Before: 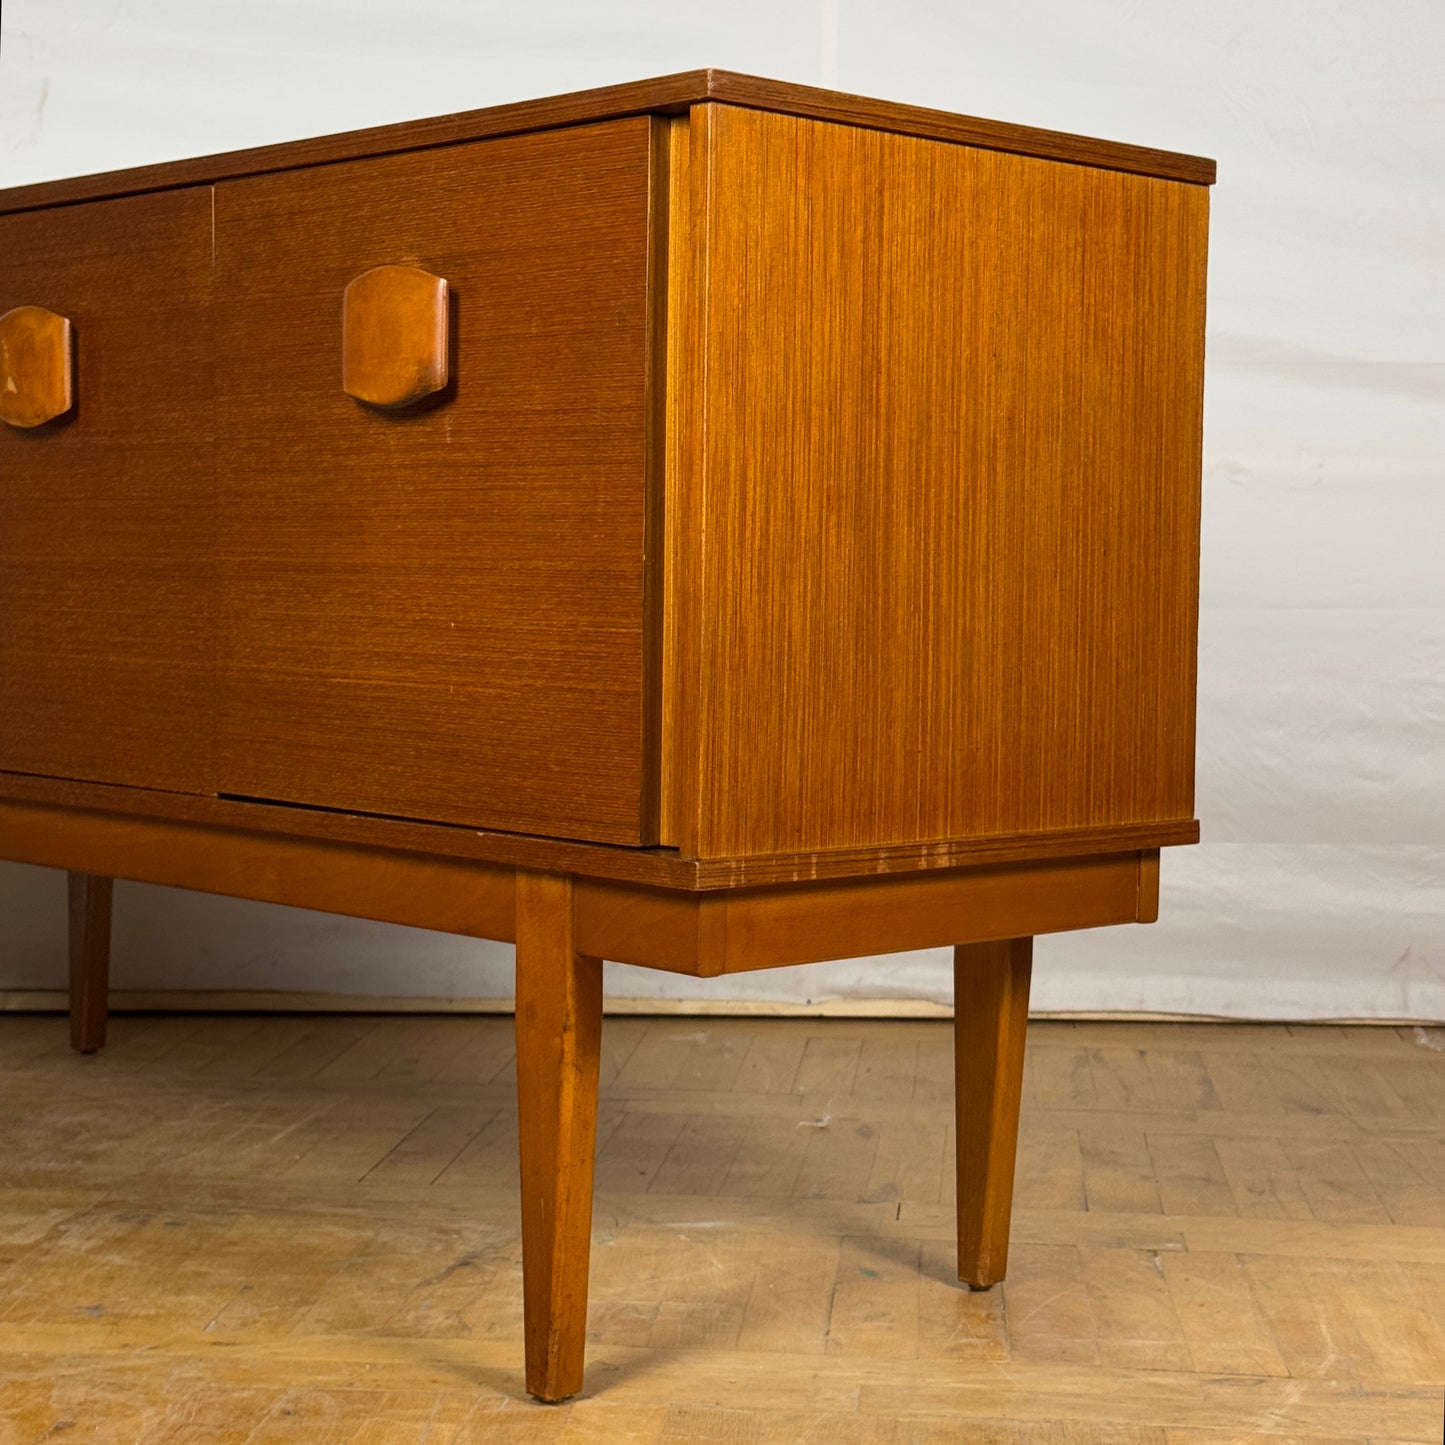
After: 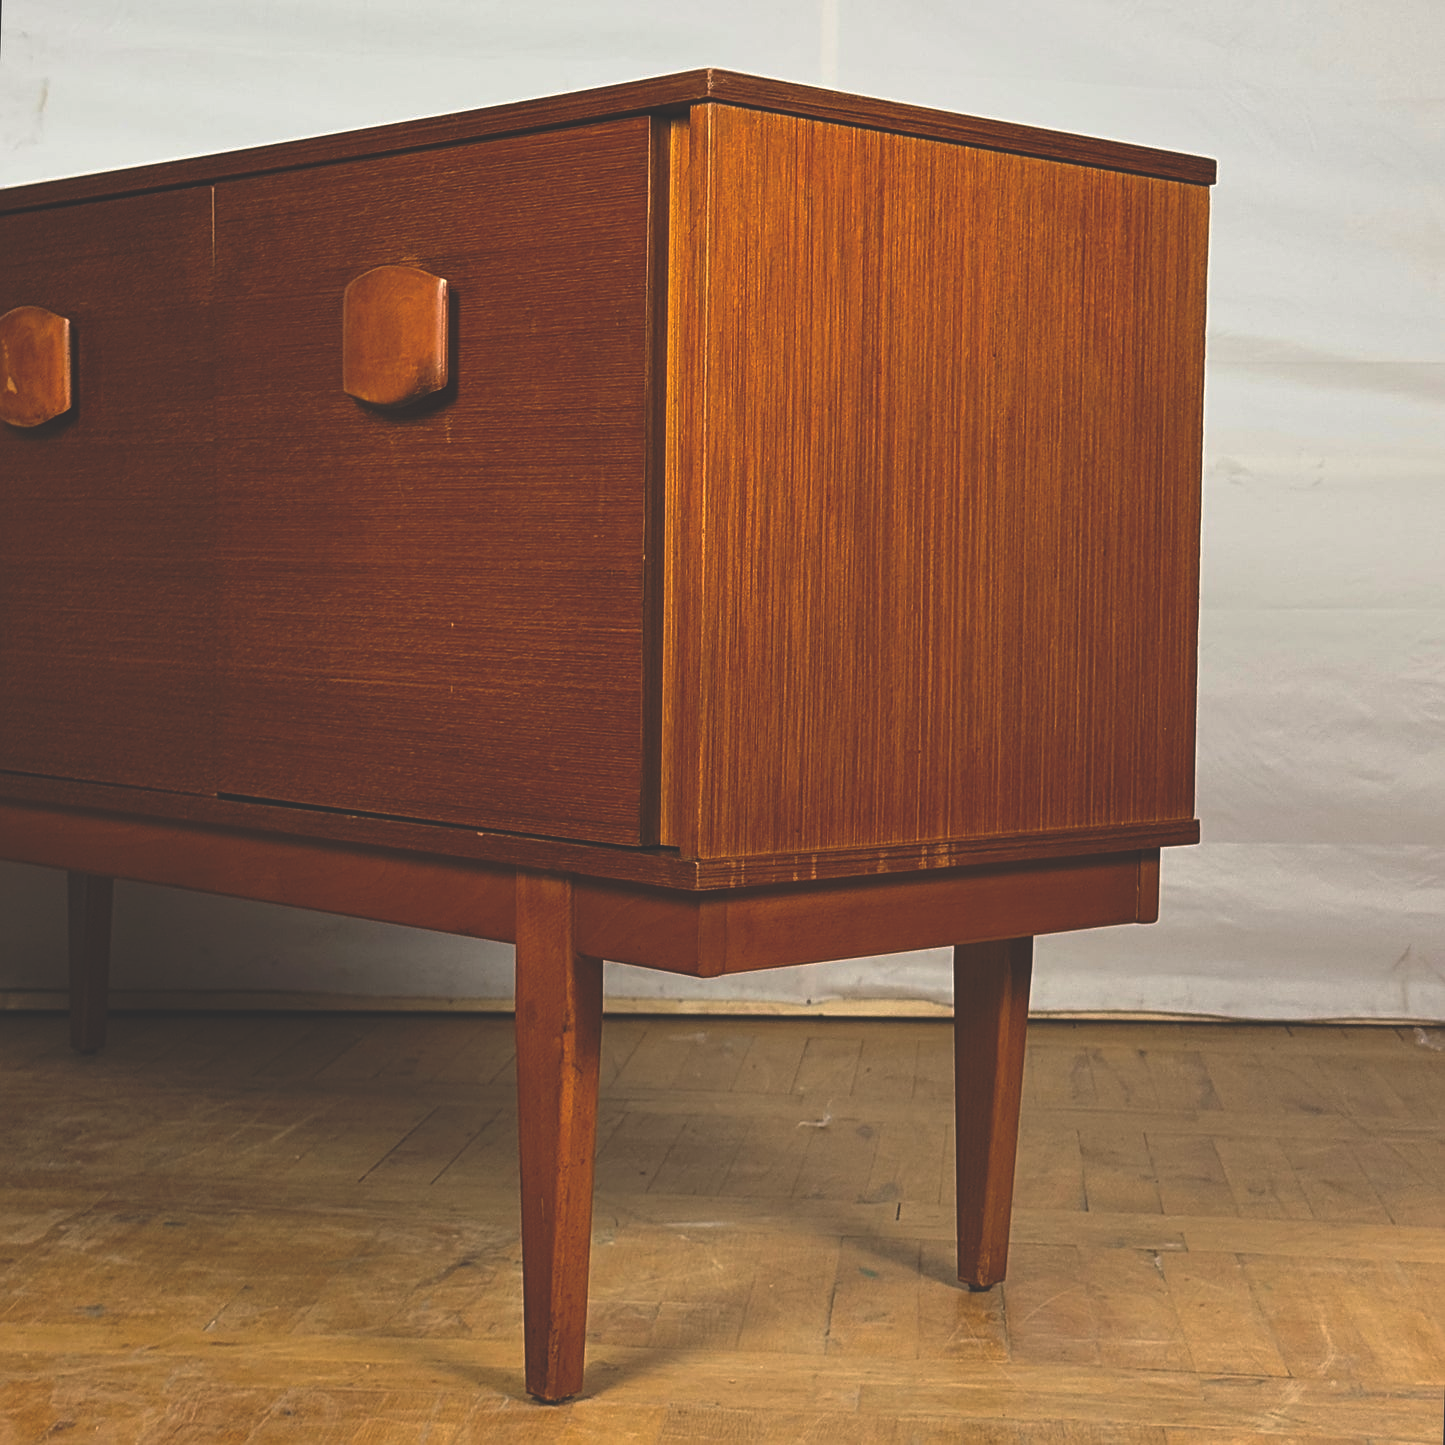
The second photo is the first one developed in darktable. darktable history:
white balance: emerald 1
rgb curve: curves: ch0 [(0, 0.186) (0.314, 0.284) (0.775, 0.708) (1, 1)], compensate middle gray true, preserve colors none
sharpen: on, module defaults
